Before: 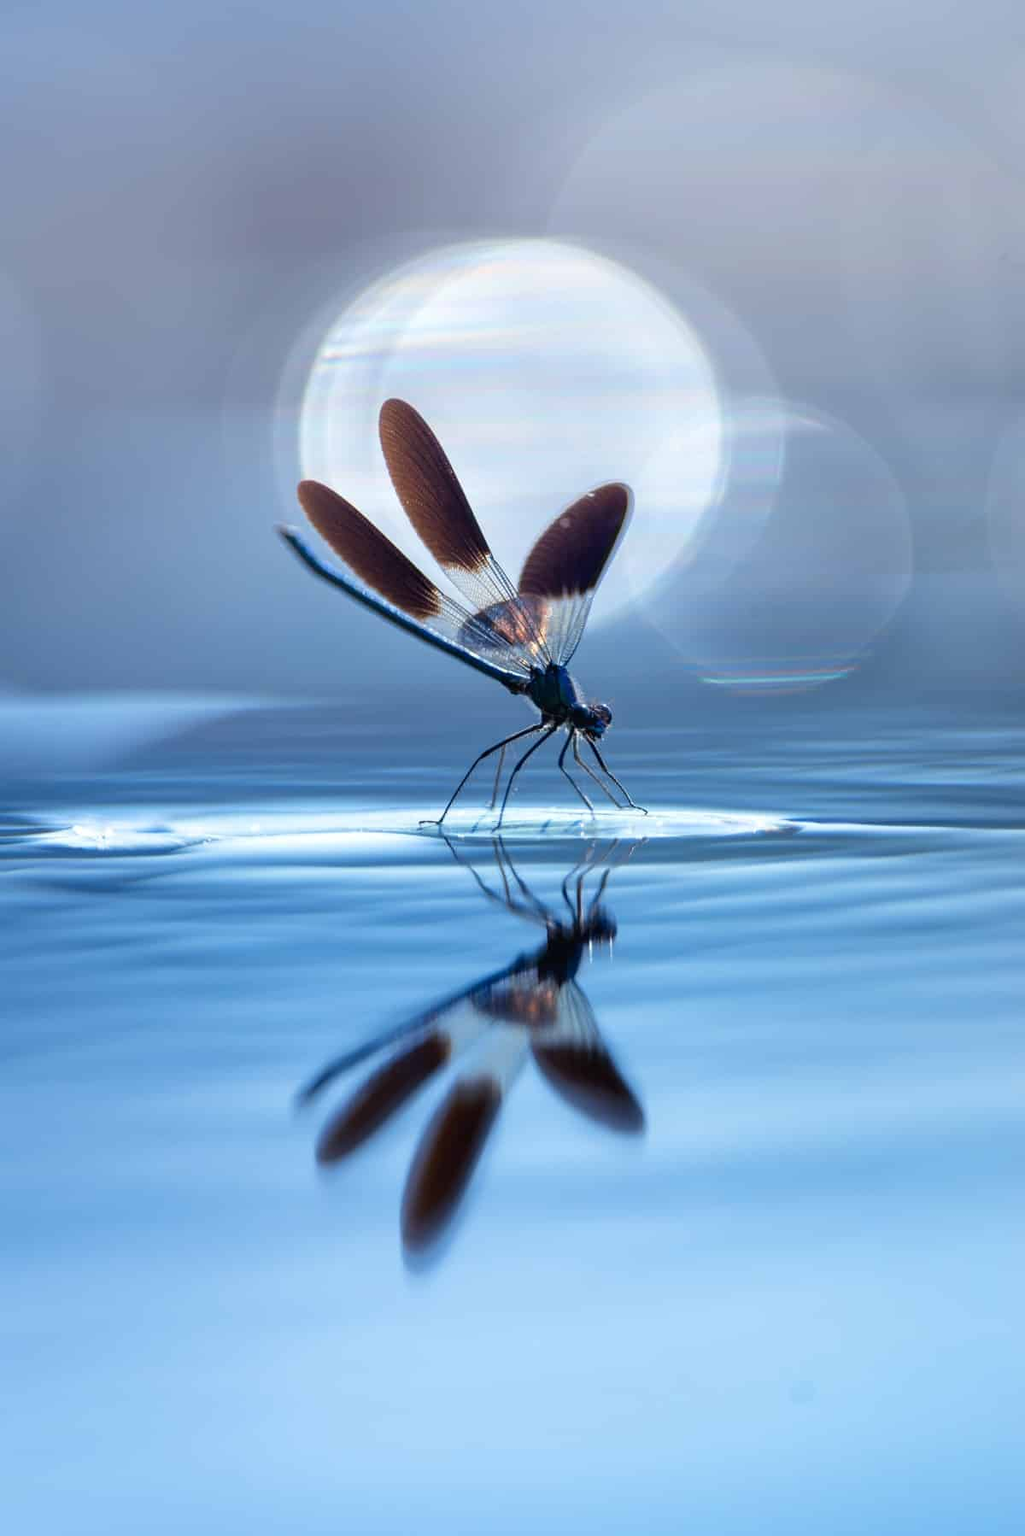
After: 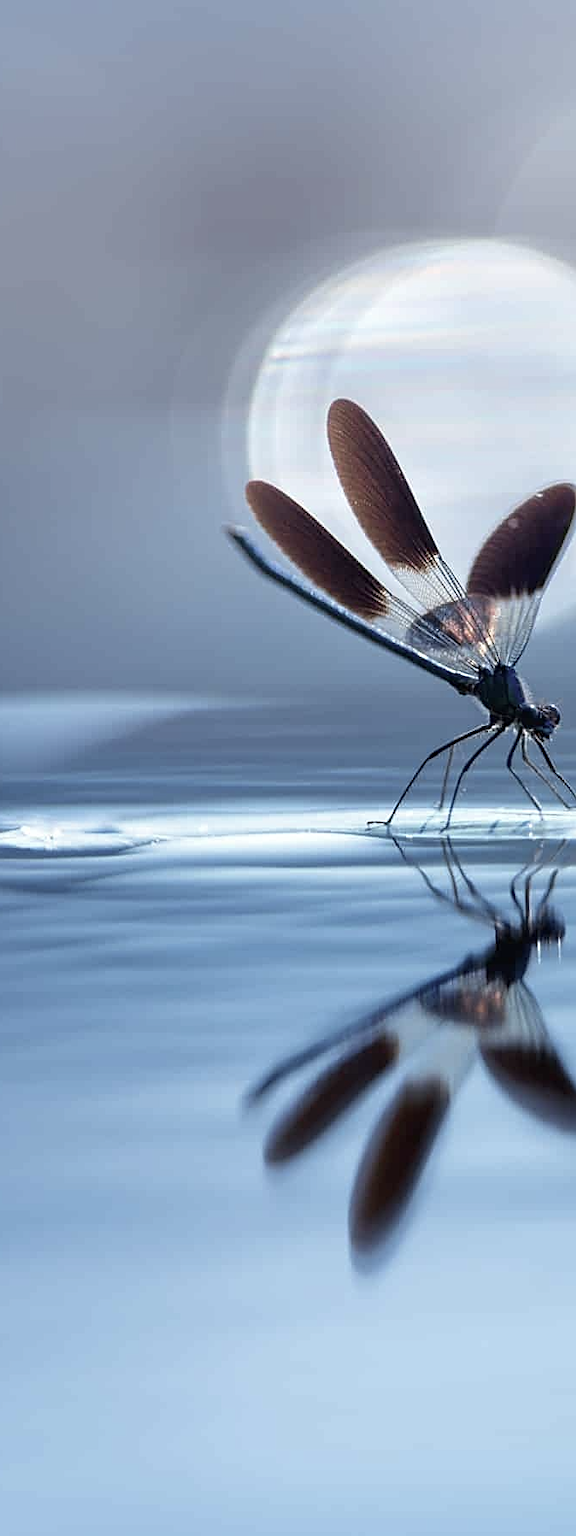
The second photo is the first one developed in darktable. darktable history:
color zones: curves: ch0 [(0, 0.559) (0.153, 0.551) (0.229, 0.5) (0.429, 0.5) (0.571, 0.5) (0.714, 0.5) (0.857, 0.5) (1, 0.559)]; ch1 [(0, 0.417) (0.112, 0.336) (0.213, 0.26) (0.429, 0.34) (0.571, 0.35) (0.683, 0.331) (0.857, 0.344) (1, 0.417)]
crop: left 5.114%, right 38.589%
sharpen: on, module defaults
